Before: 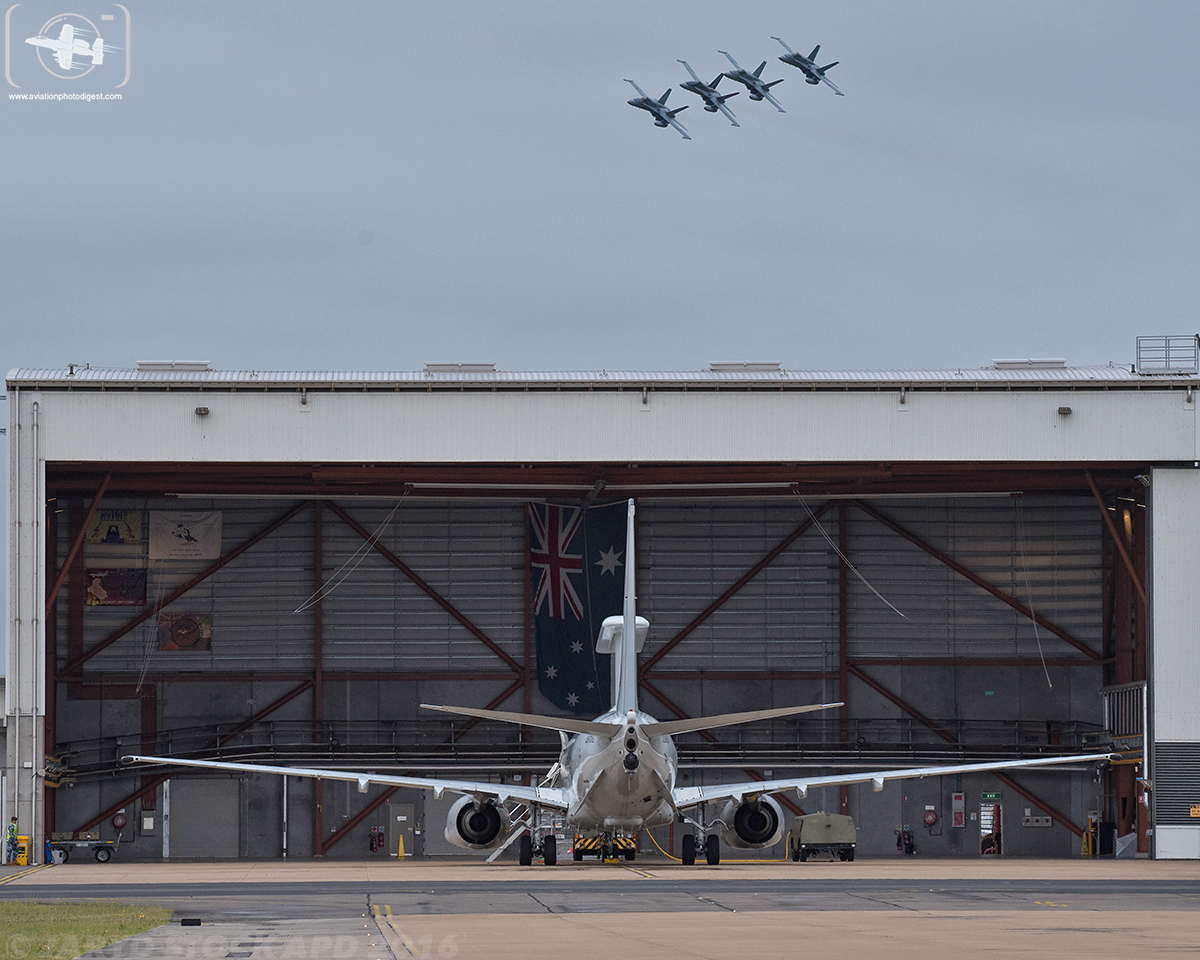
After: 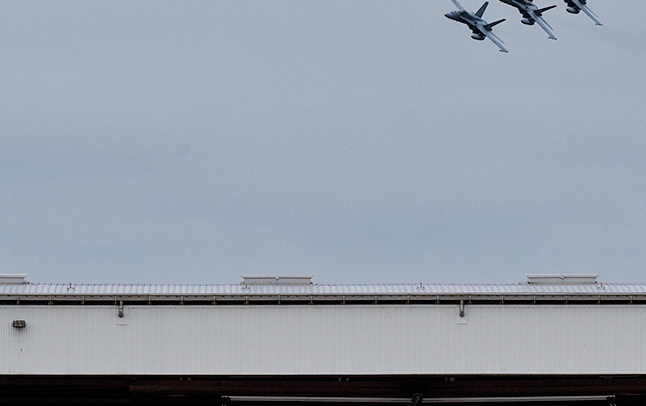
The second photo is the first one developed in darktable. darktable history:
crop: left 15.306%, top 9.065%, right 30.789%, bottom 48.638%
filmic rgb: black relative exposure -5 EV, hardness 2.88, contrast 1.2, highlights saturation mix -30%
shadows and highlights: shadows 12, white point adjustment 1.2, highlights -0.36, soften with gaussian
